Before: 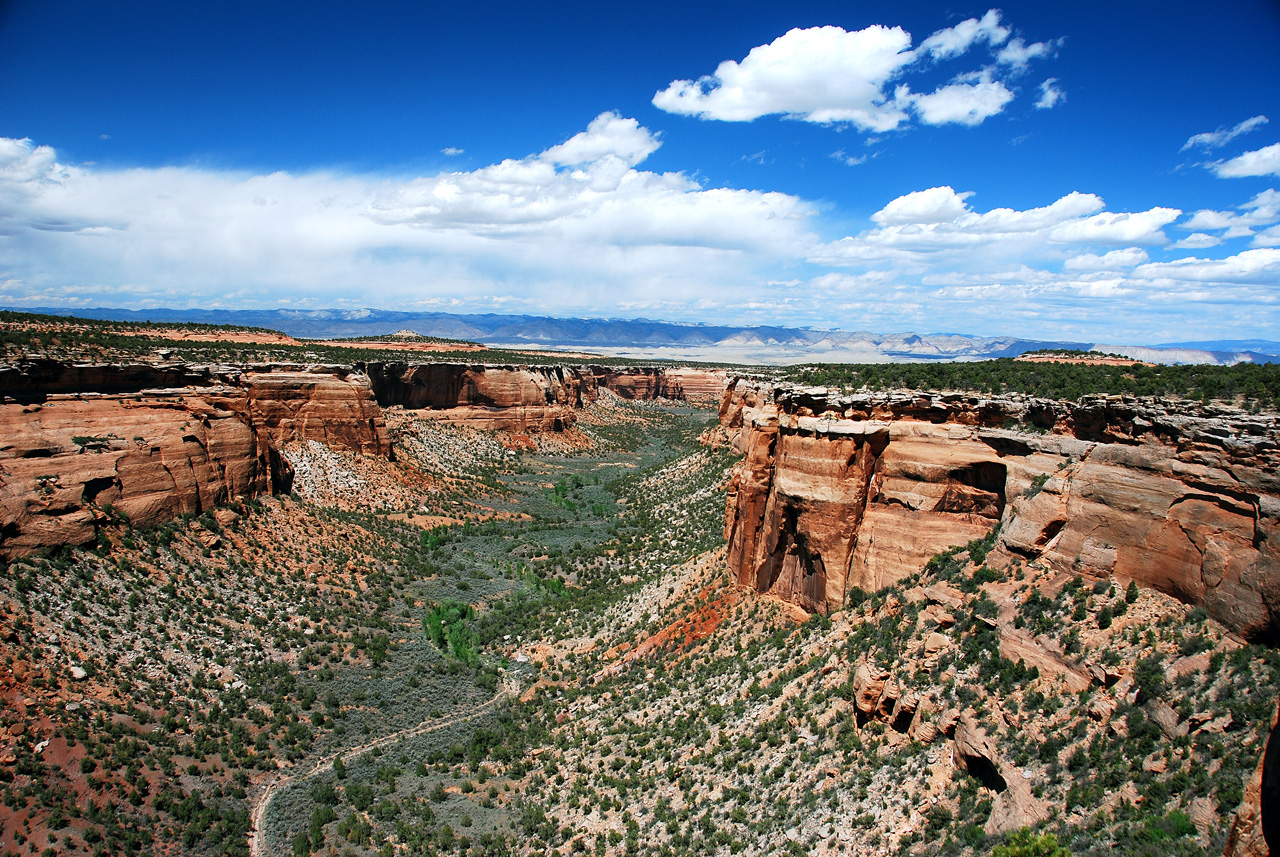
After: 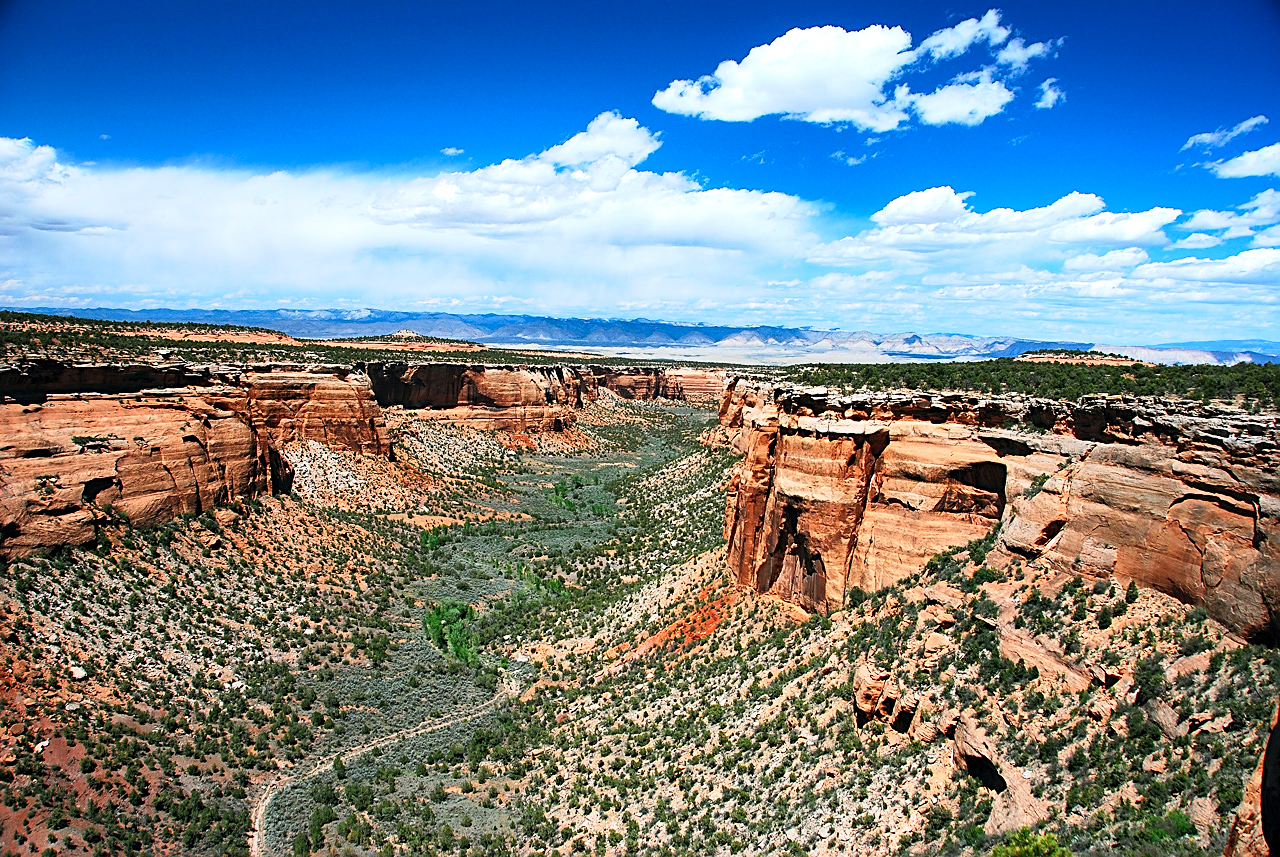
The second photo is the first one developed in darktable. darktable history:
contrast brightness saturation: contrast 0.203, brightness 0.159, saturation 0.224
shadows and highlights: shadows 39.52, highlights -53.75, low approximation 0.01, soften with gaussian
sharpen: amount 0.496
